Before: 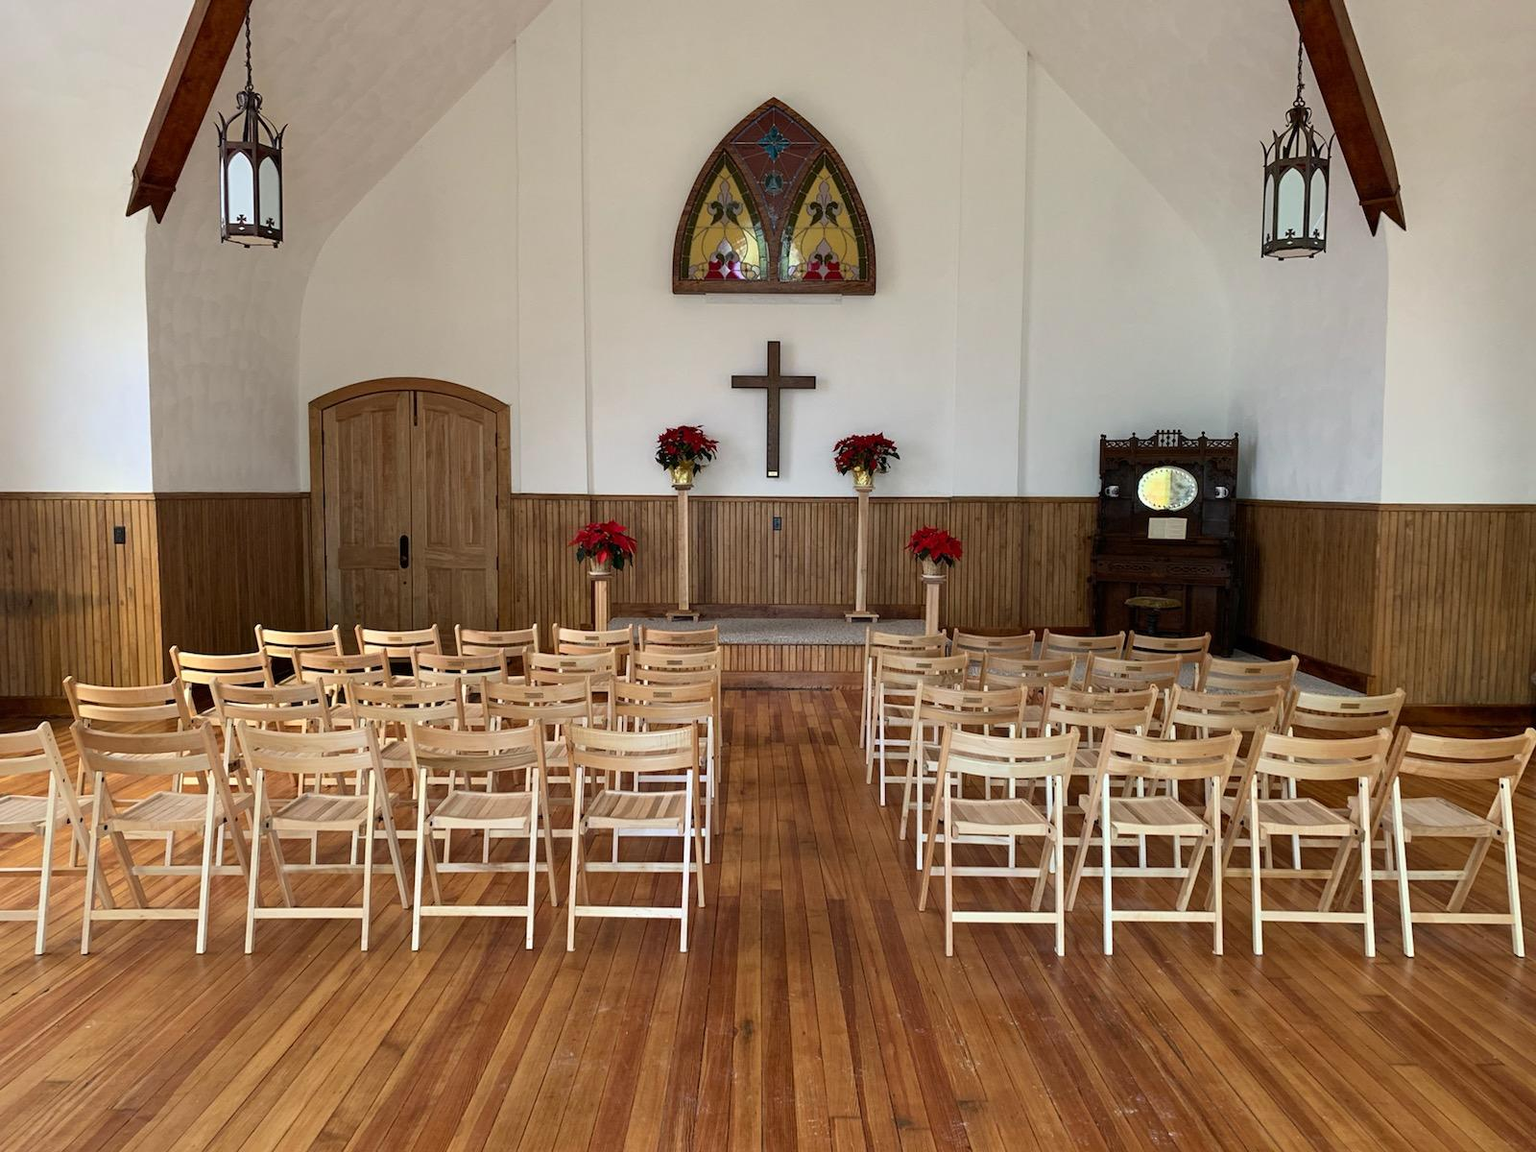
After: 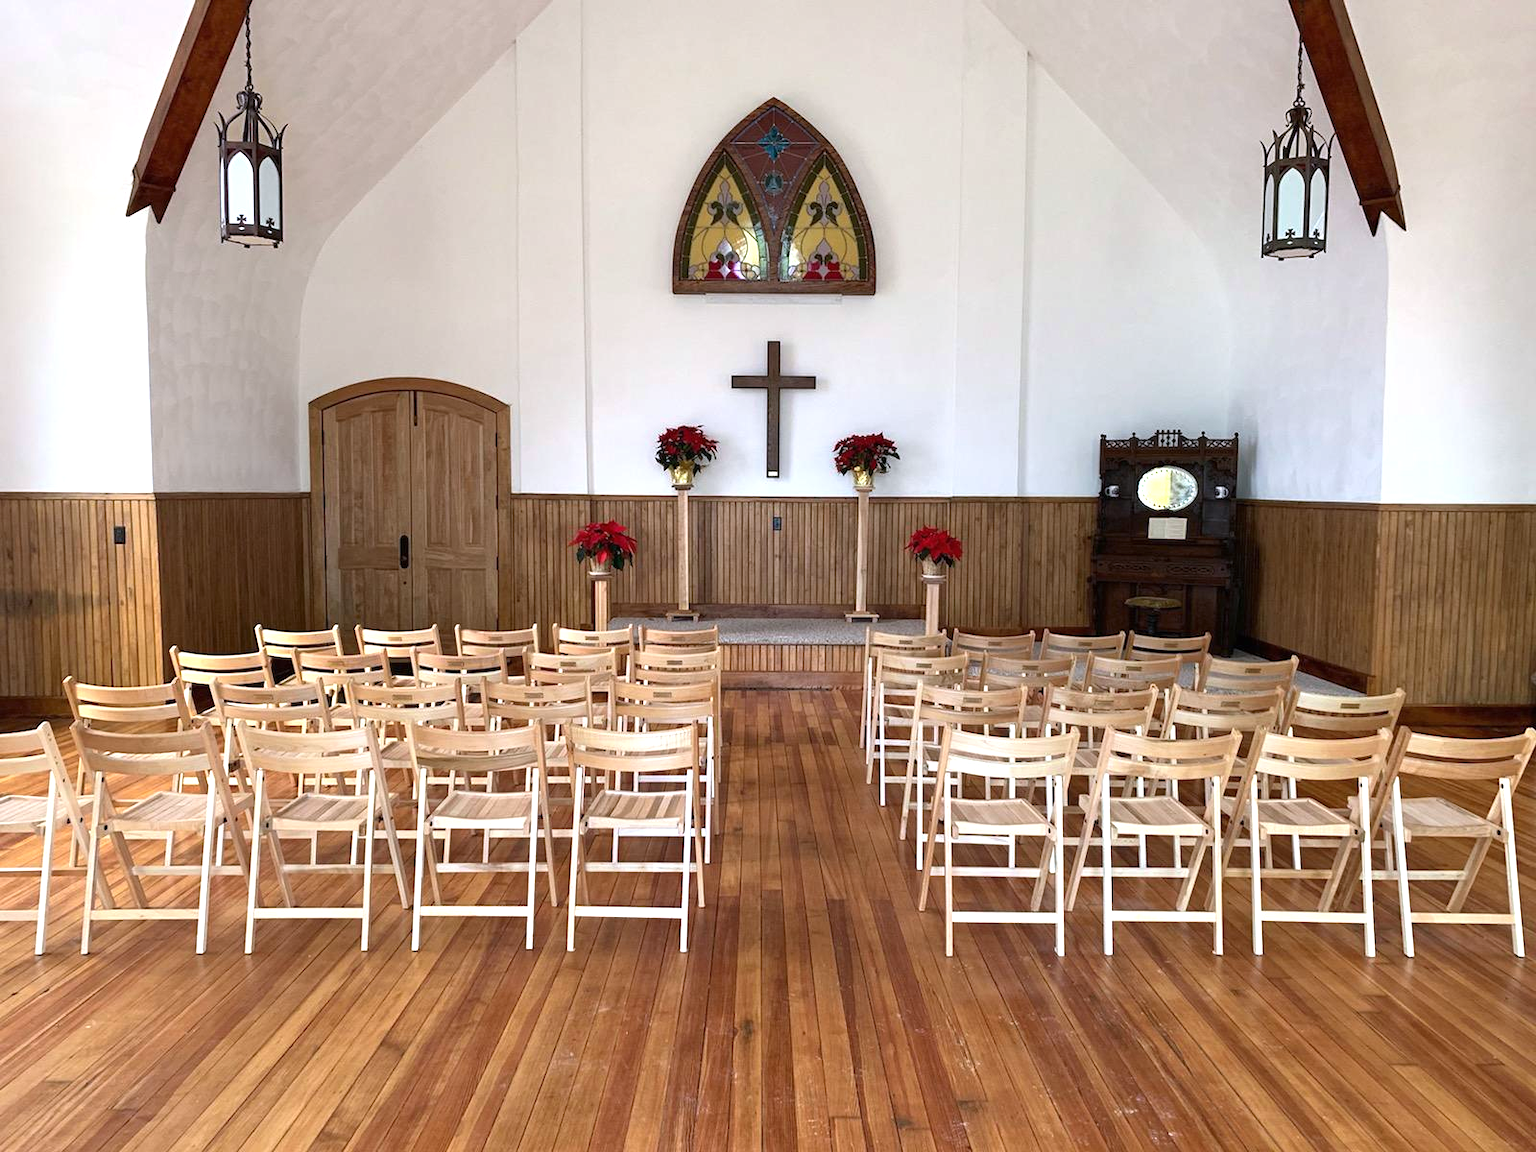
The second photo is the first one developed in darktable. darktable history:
exposure: black level correction 0, exposure 0.691 EV, compensate highlight preservation false
base curve: curves: ch0 [(0, 0) (0.303, 0.277) (1, 1)]
color calibration: gray › normalize channels true, illuminant as shot in camera, x 0.358, y 0.373, temperature 4628.91 K, gamut compression 0.016
